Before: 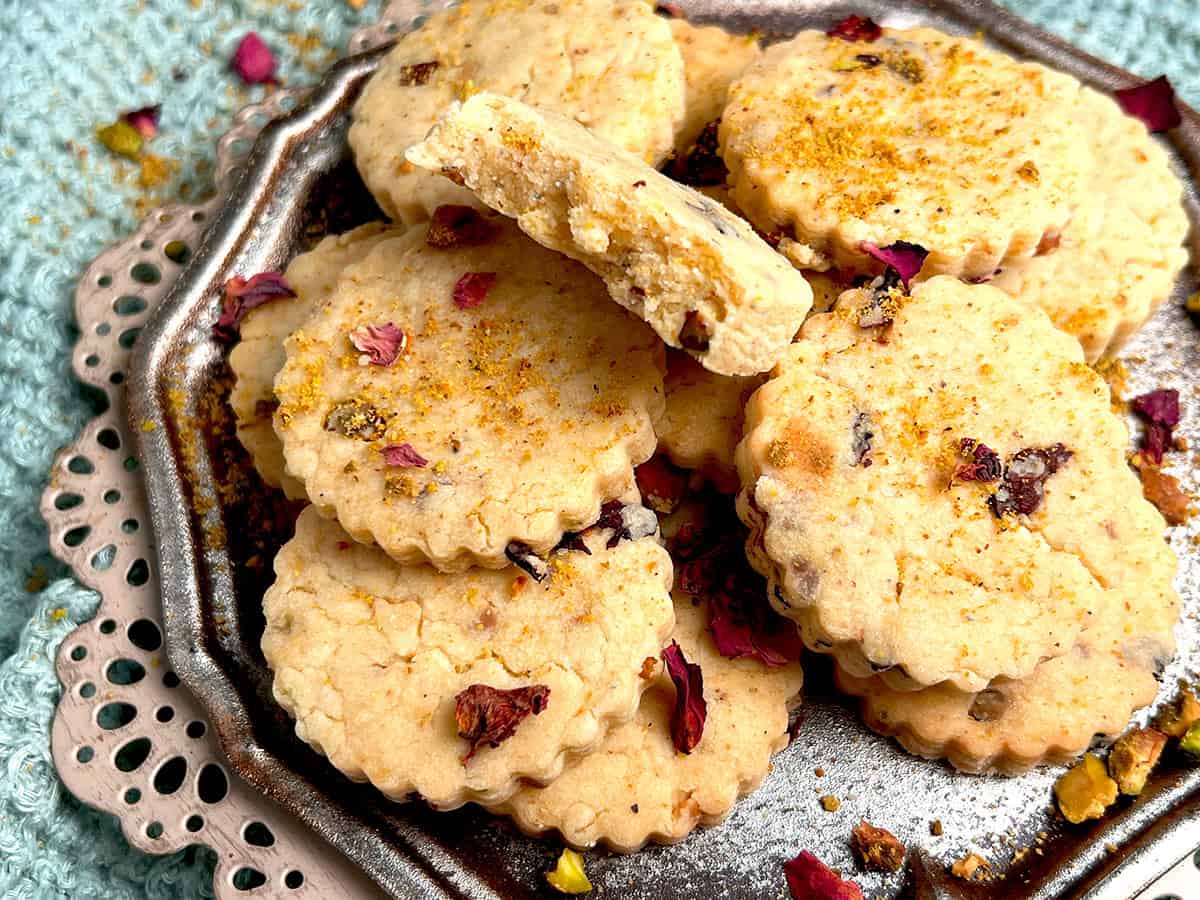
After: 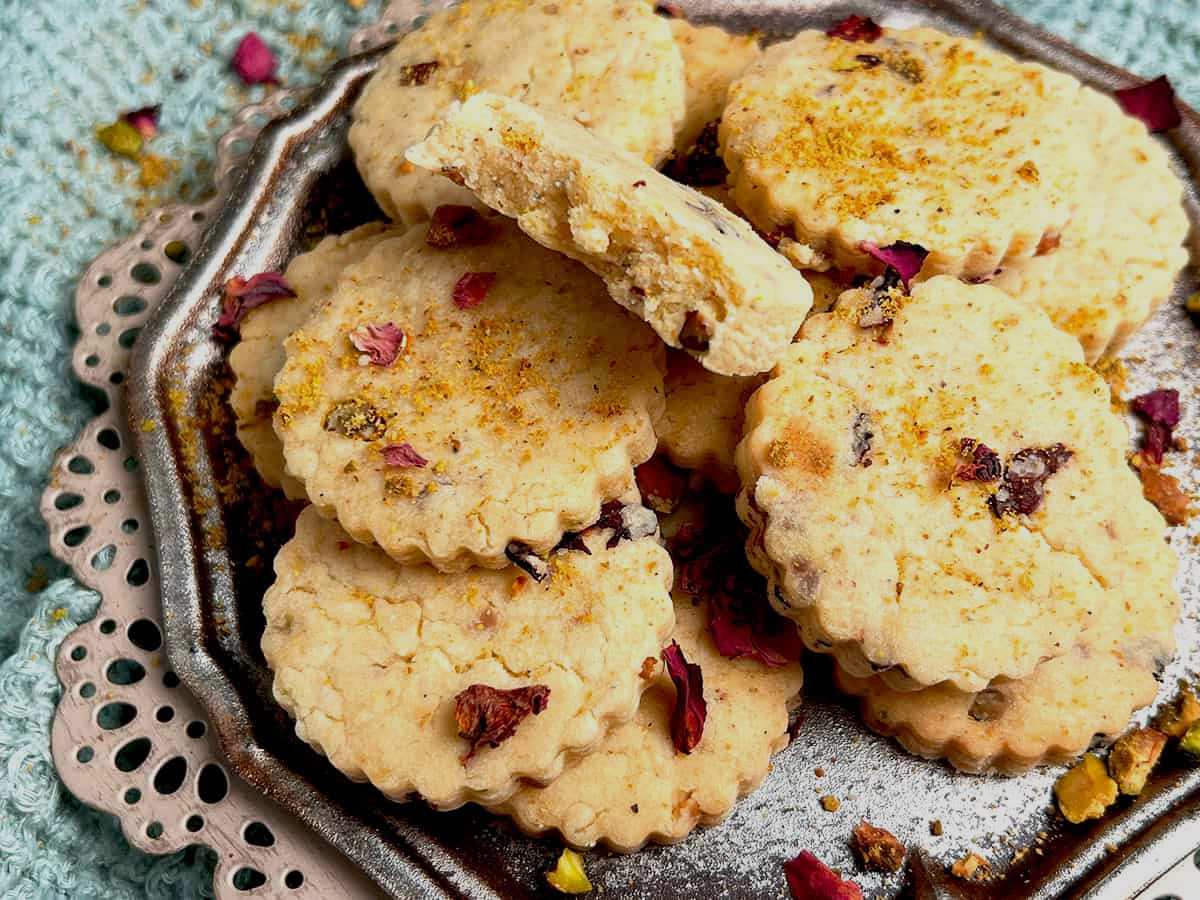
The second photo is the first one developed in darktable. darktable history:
base curve: curves: ch0 [(0, 0) (0.088, 0.125) (0.176, 0.251) (0.354, 0.501) (0.613, 0.749) (1, 0.877)], preserve colors none
exposure: black level correction 0, exposure -0.837 EV, compensate highlight preservation false
